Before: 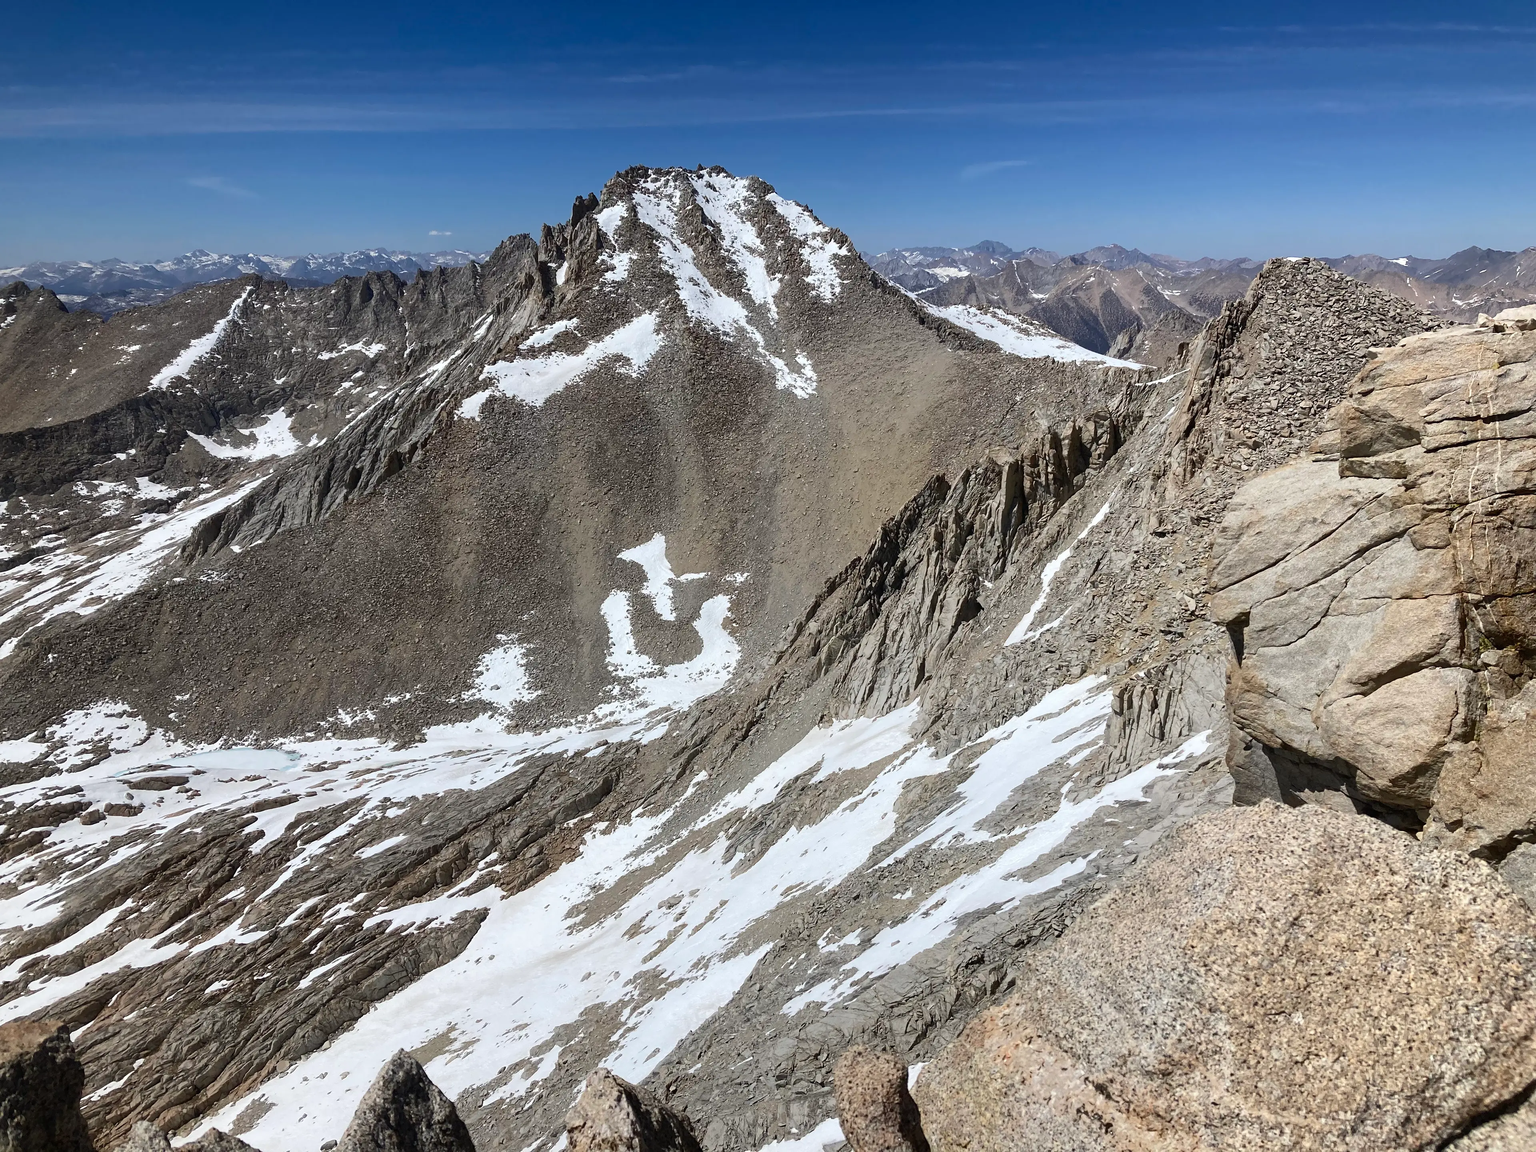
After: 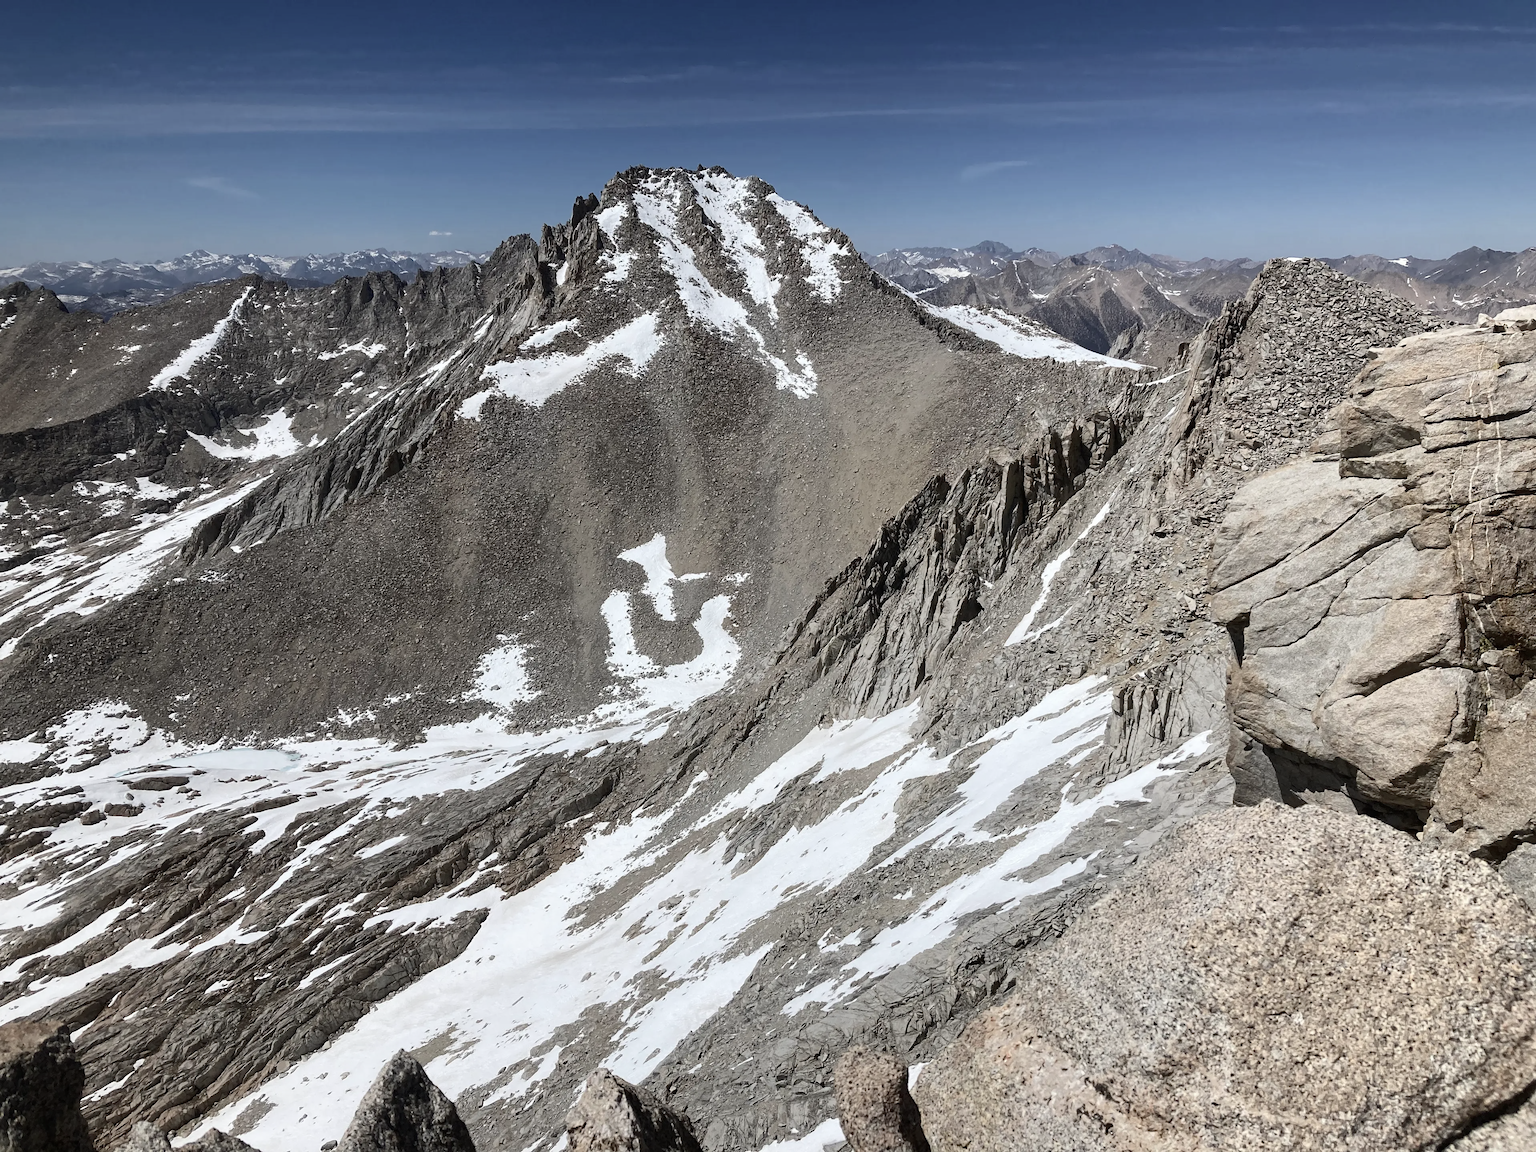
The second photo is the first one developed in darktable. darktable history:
contrast brightness saturation: contrast 0.1, saturation -0.357
